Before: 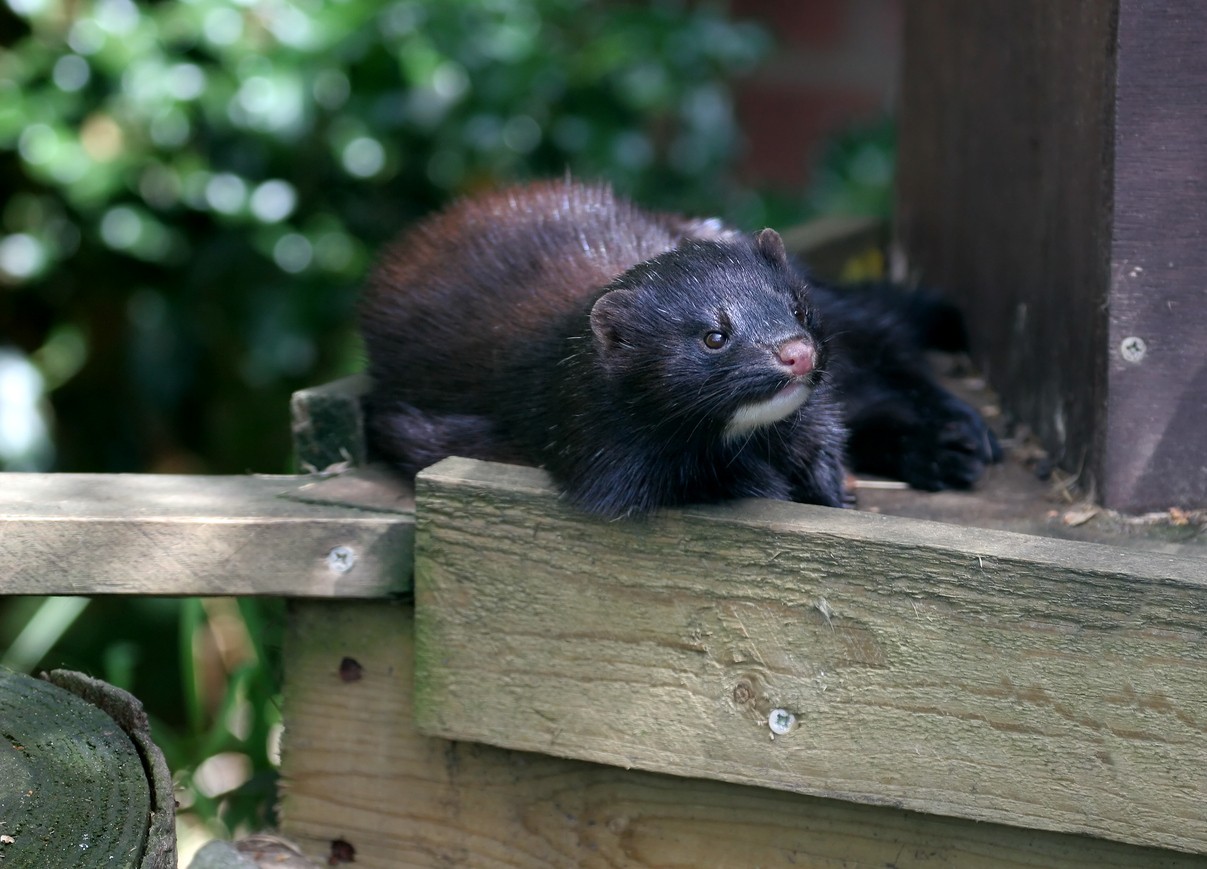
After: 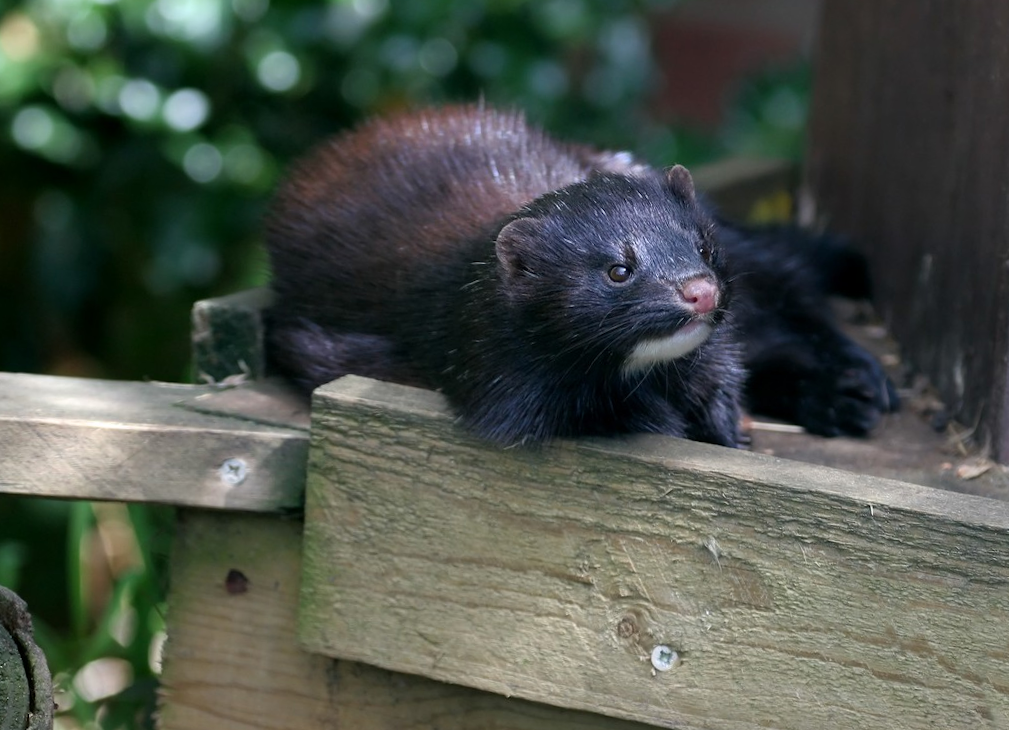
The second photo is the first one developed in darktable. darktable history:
crop and rotate: angle -3.24°, left 5.173%, top 5.229%, right 4.715%, bottom 4.231%
